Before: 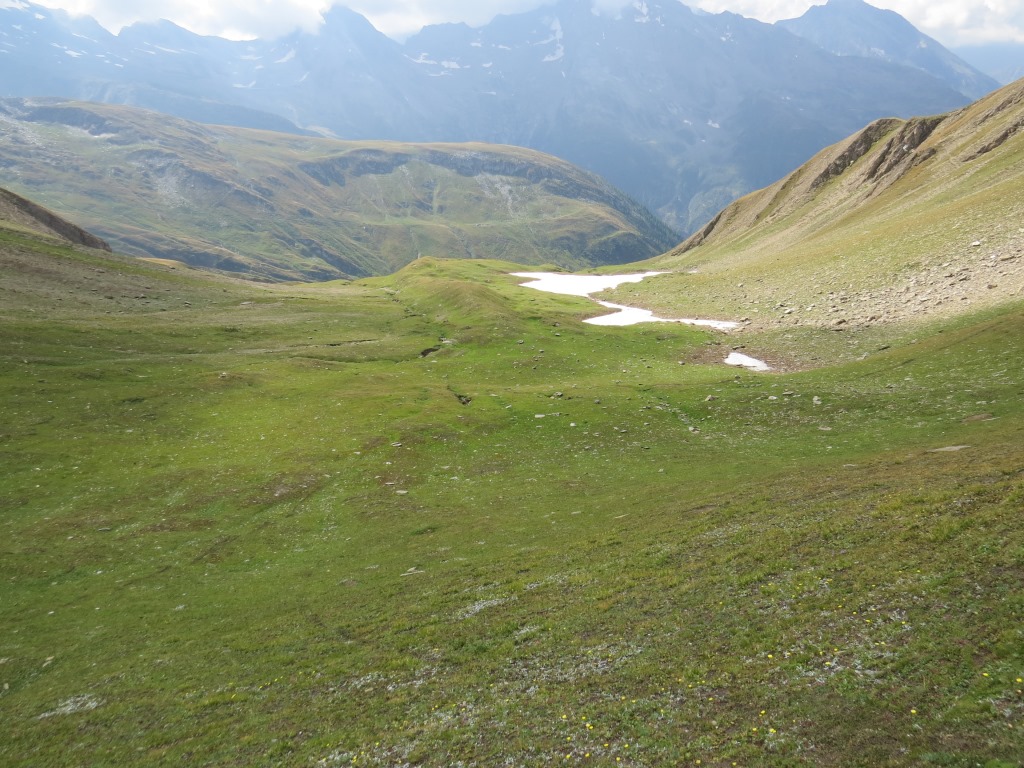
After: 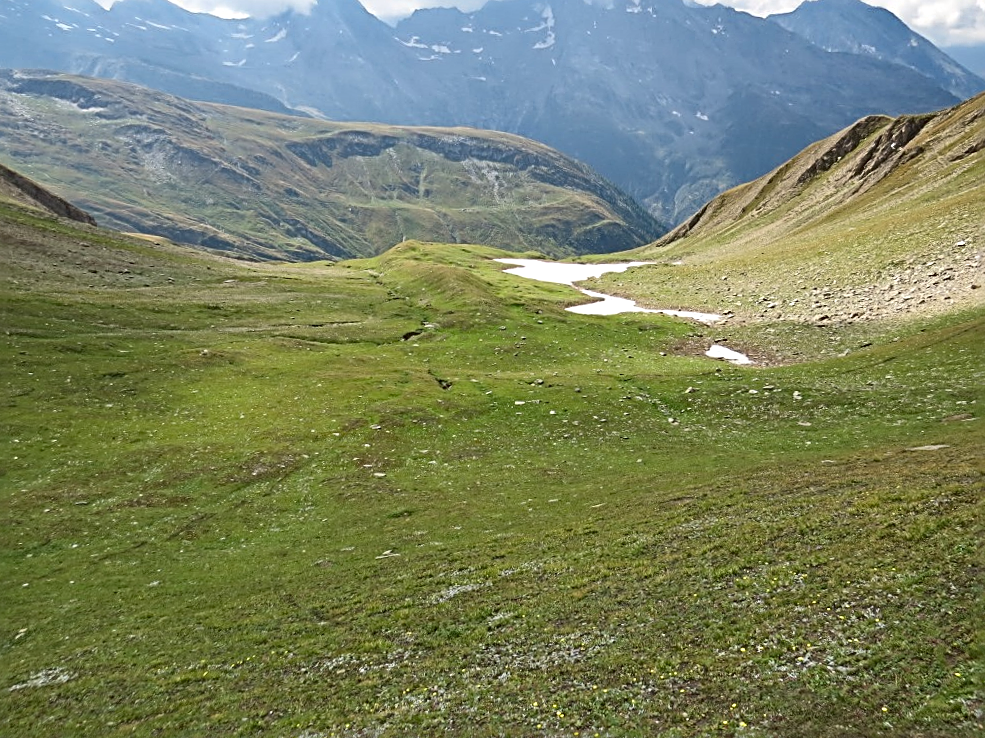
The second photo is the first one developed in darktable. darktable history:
tone equalizer: on, module defaults
crop and rotate: angle -1.71°
haze removal: compatibility mode true, adaptive false
sharpen: radius 3.031, amount 0.758
shadows and highlights: radius 100.49, shadows 50.68, highlights -65.33, soften with gaussian
contrast equalizer: y [[0.6 ×6], [0.55 ×6], [0 ×6], [0 ×6], [0 ×6]], mix 0.14
contrast brightness saturation: contrast 0.142
